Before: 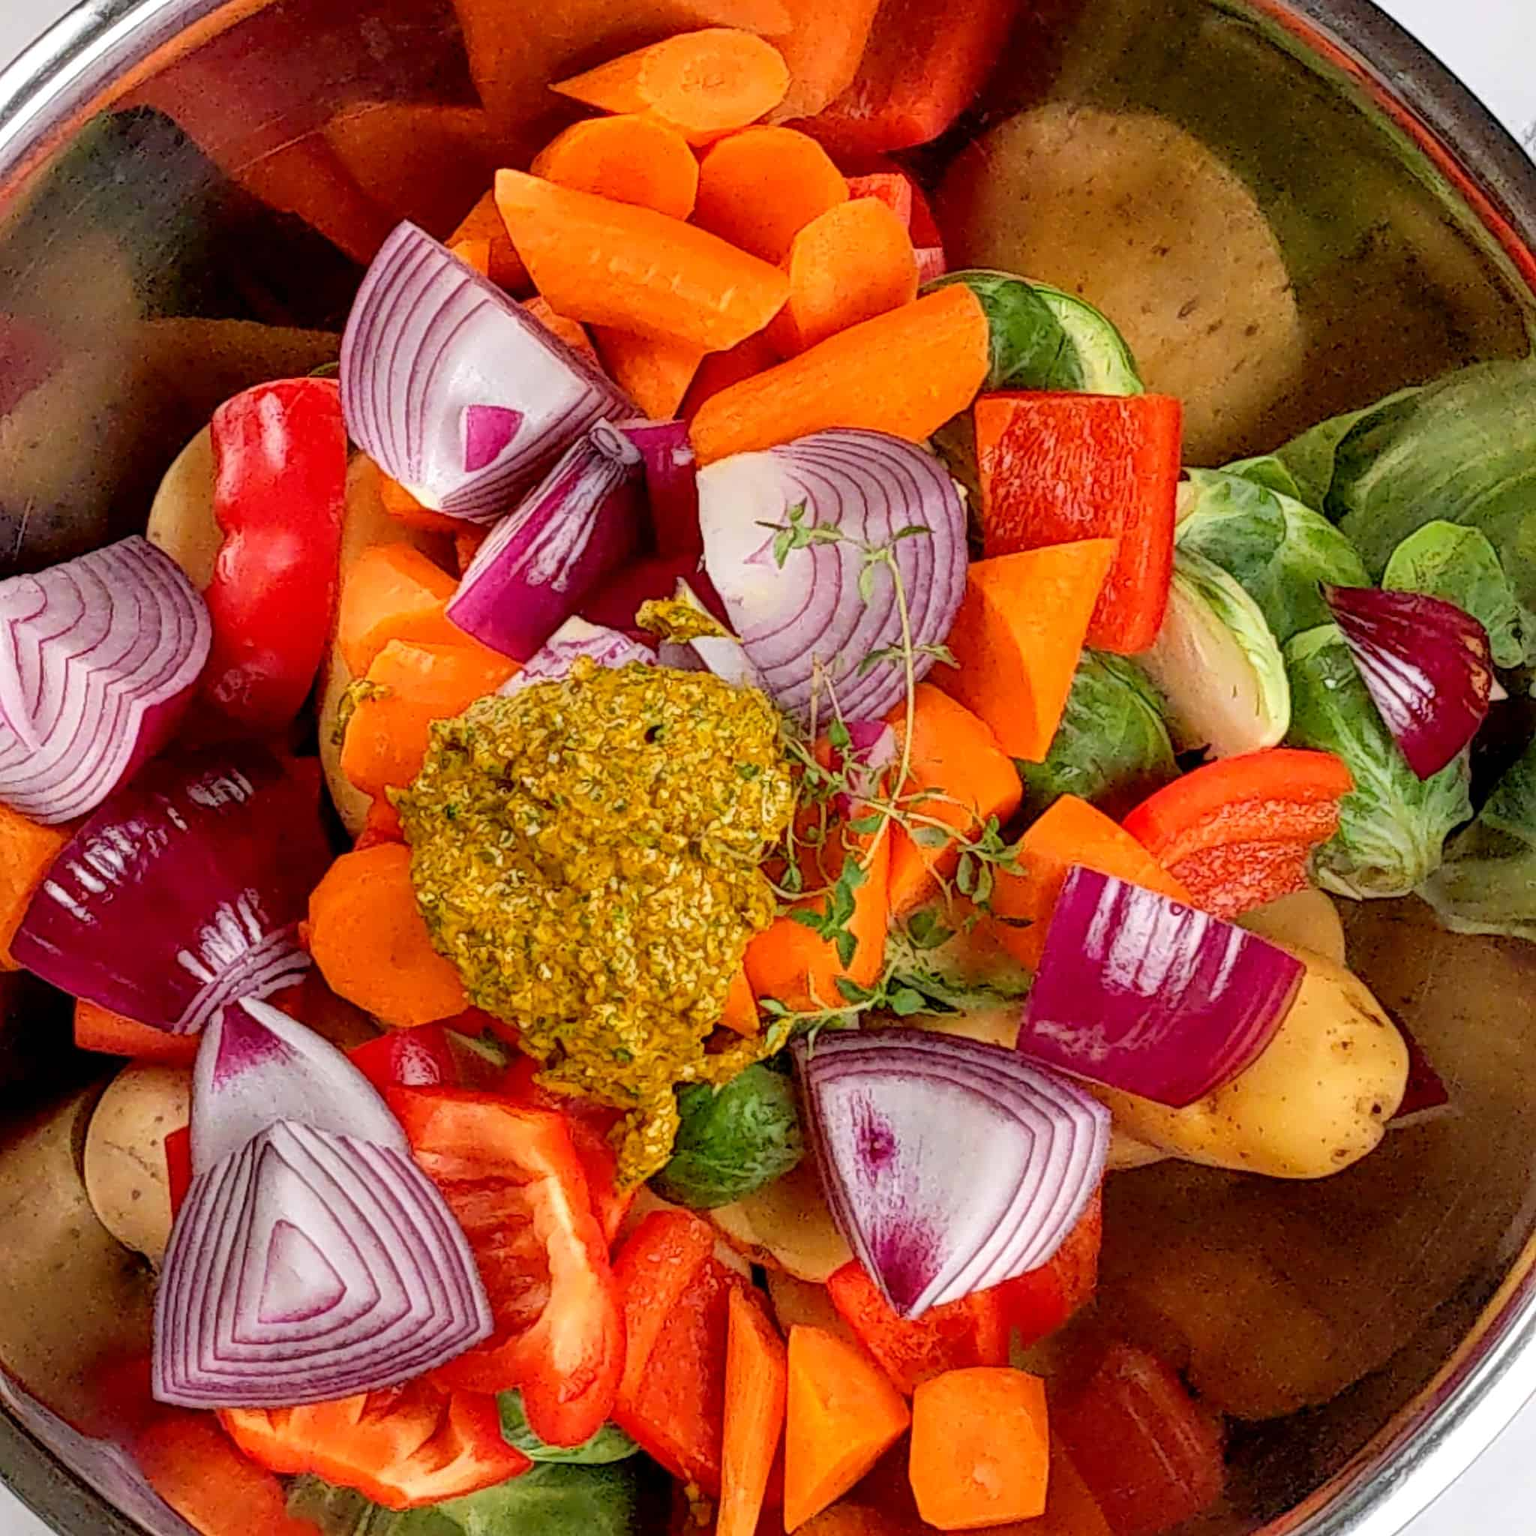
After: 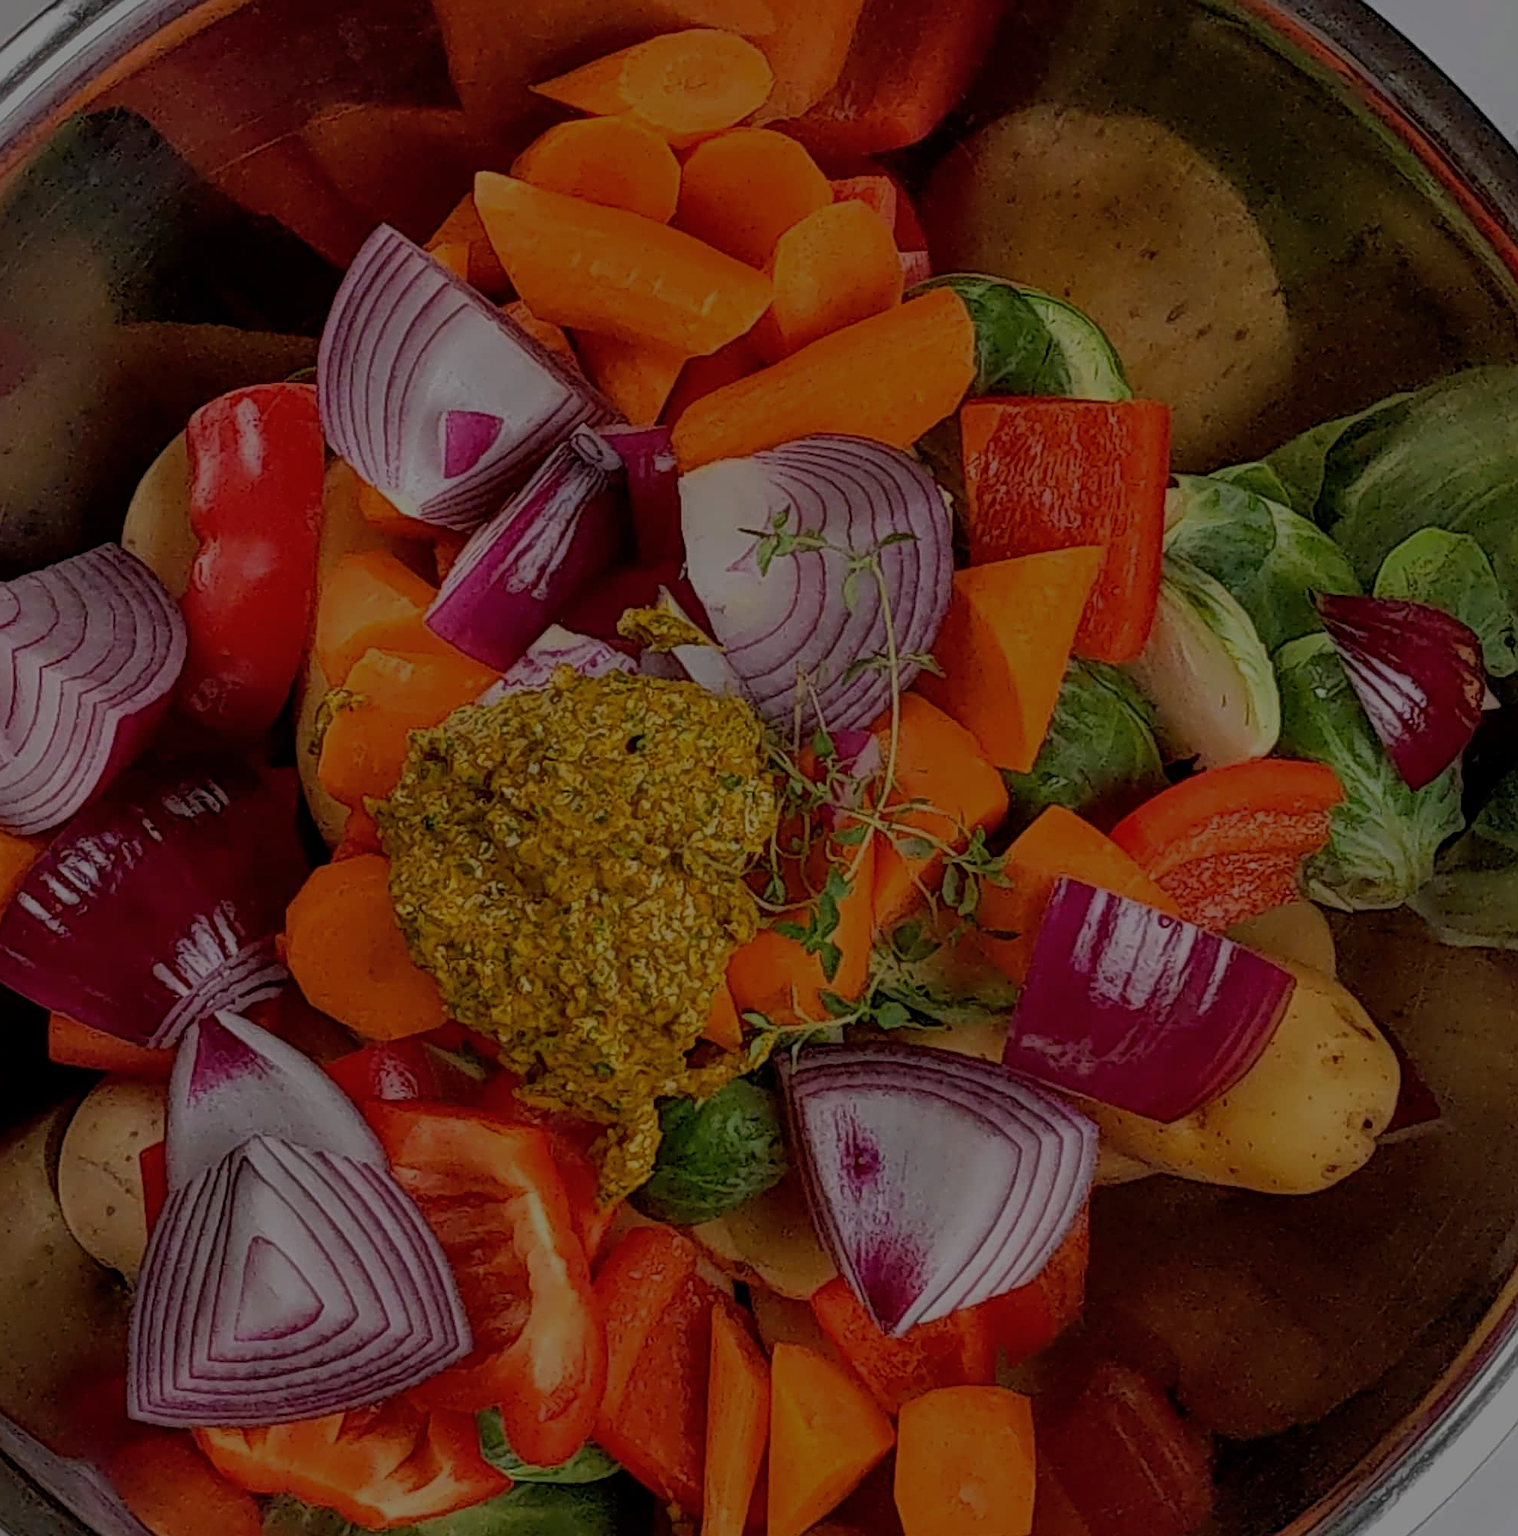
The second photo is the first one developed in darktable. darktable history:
white balance: emerald 1
color correction: highlights a* -0.182, highlights b* -0.124
crop and rotate: left 1.774%, right 0.633%, bottom 1.28%
sharpen: on, module defaults
shadows and highlights: shadows 25, highlights -25
exposure: exposure -2.002 EV, compensate highlight preservation false
